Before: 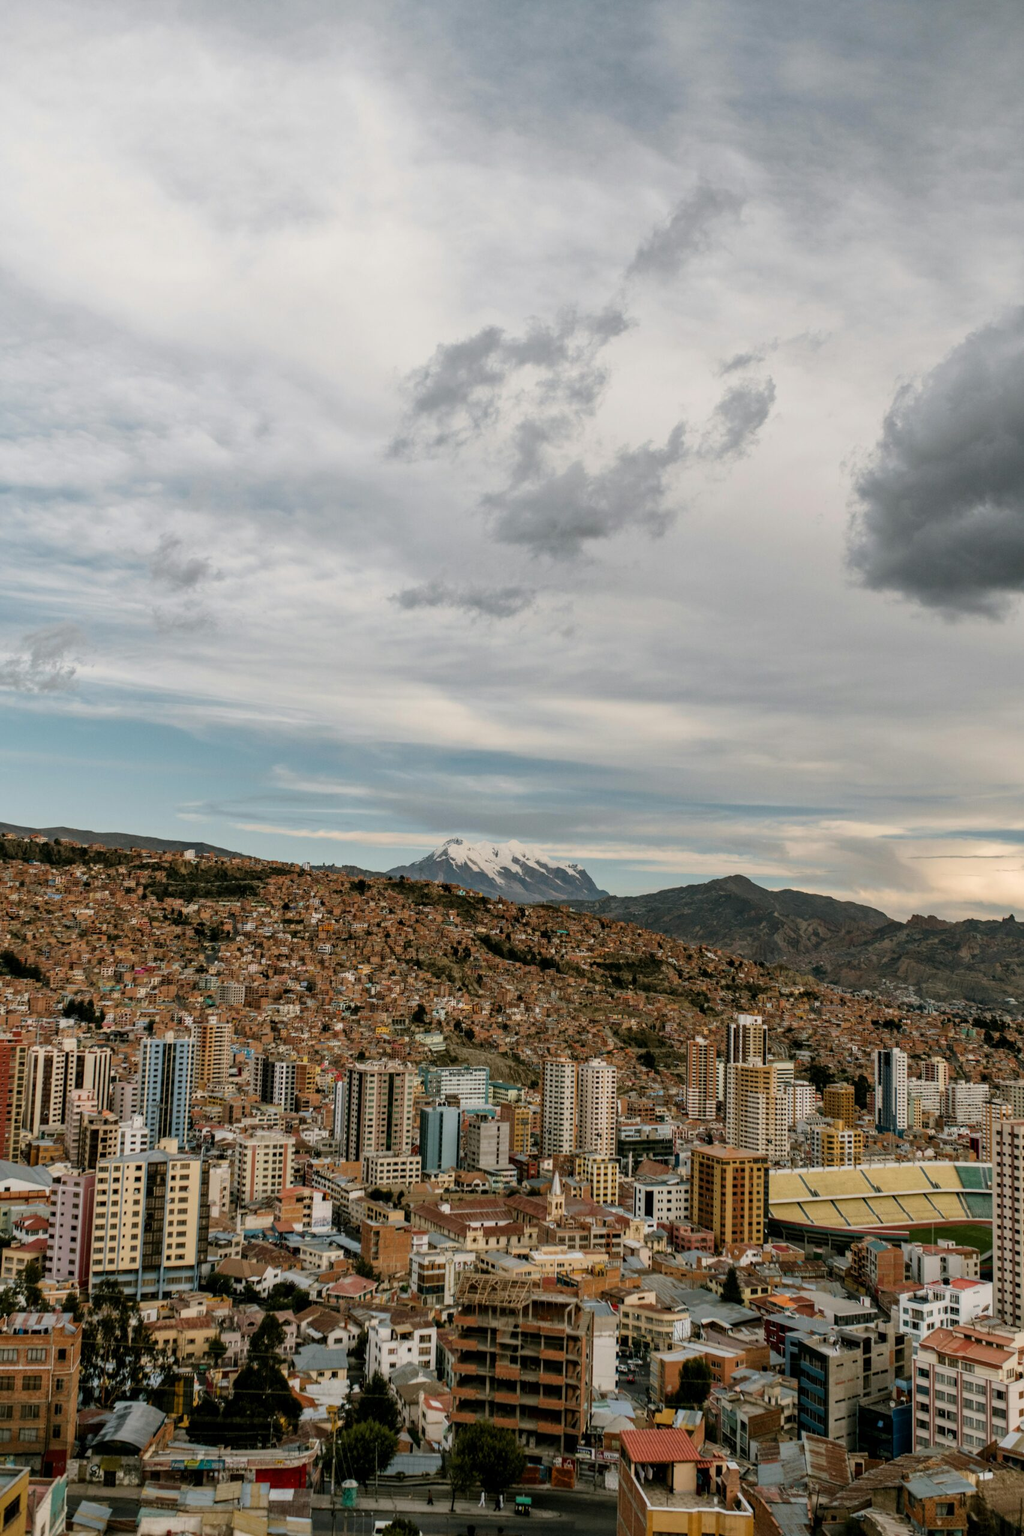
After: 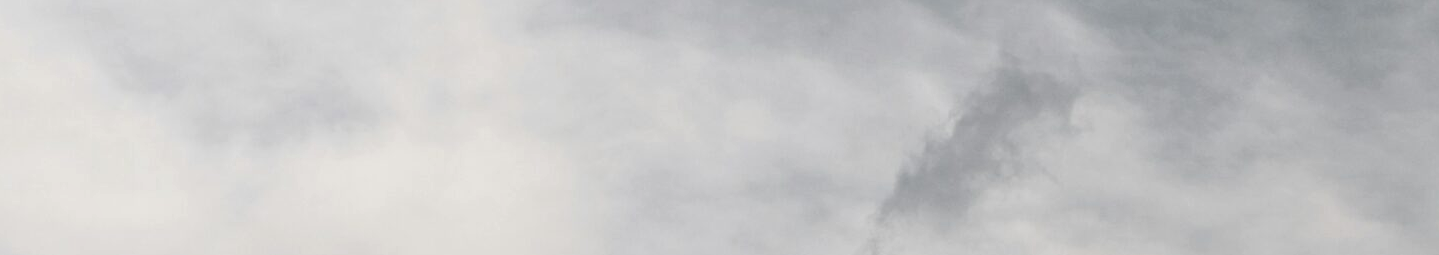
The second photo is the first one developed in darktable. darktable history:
crop and rotate: left 9.644%, top 9.491%, right 6.021%, bottom 80.509%
local contrast: highlights 100%, shadows 100%, detail 120%, midtone range 0.2
